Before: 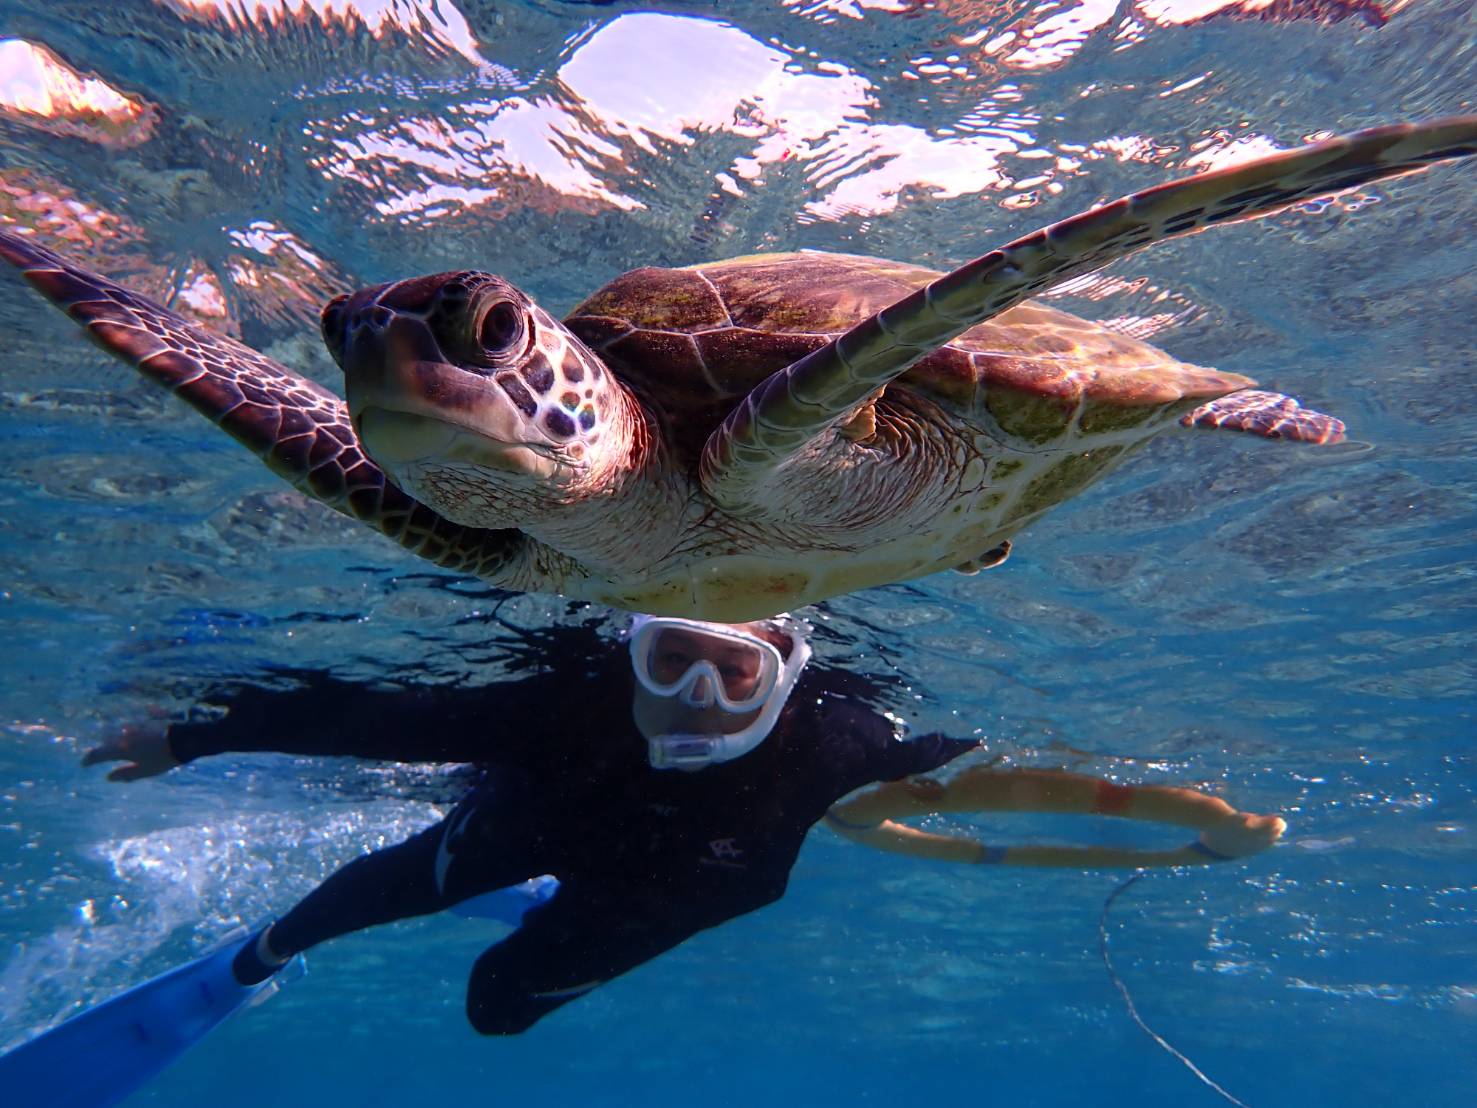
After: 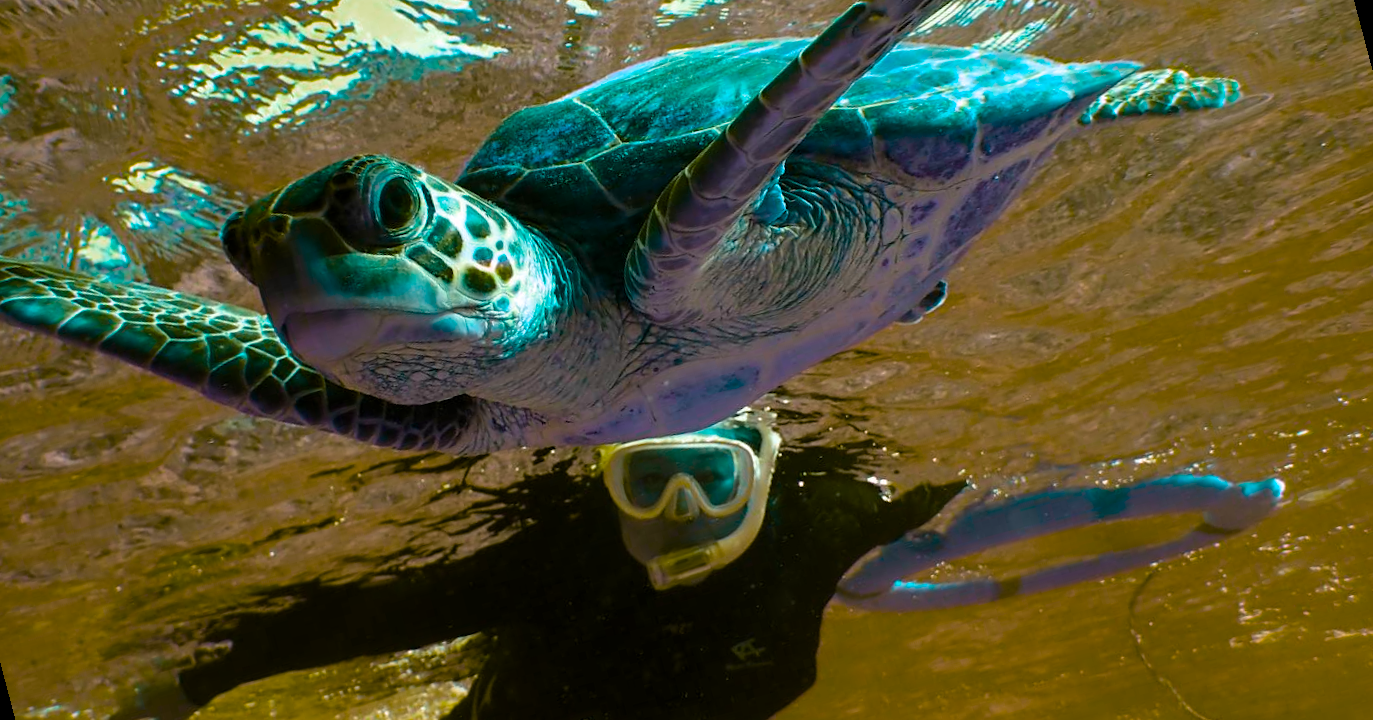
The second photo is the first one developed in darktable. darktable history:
rotate and perspective: rotation -14.8°, crop left 0.1, crop right 0.903, crop top 0.25, crop bottom 0.748
color balance rgb: hue shift 180°, global vibrance 50%, contrast 0.32%
shadows and highlights: shadows 20.91, highlights -82.73, soften with gaussian
